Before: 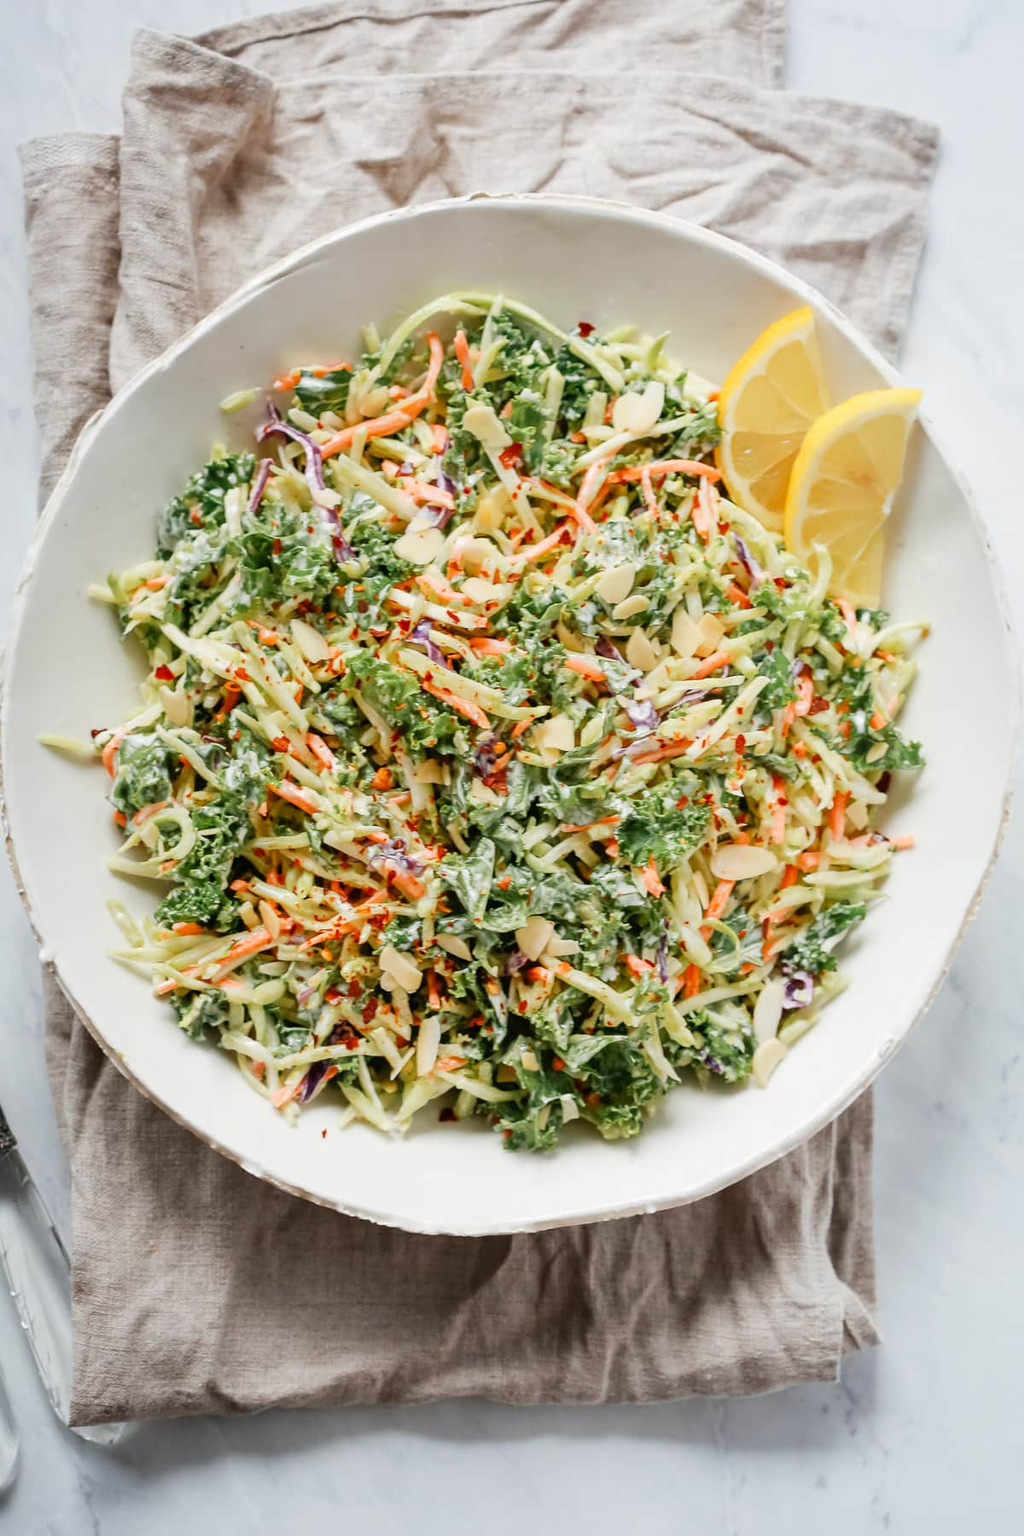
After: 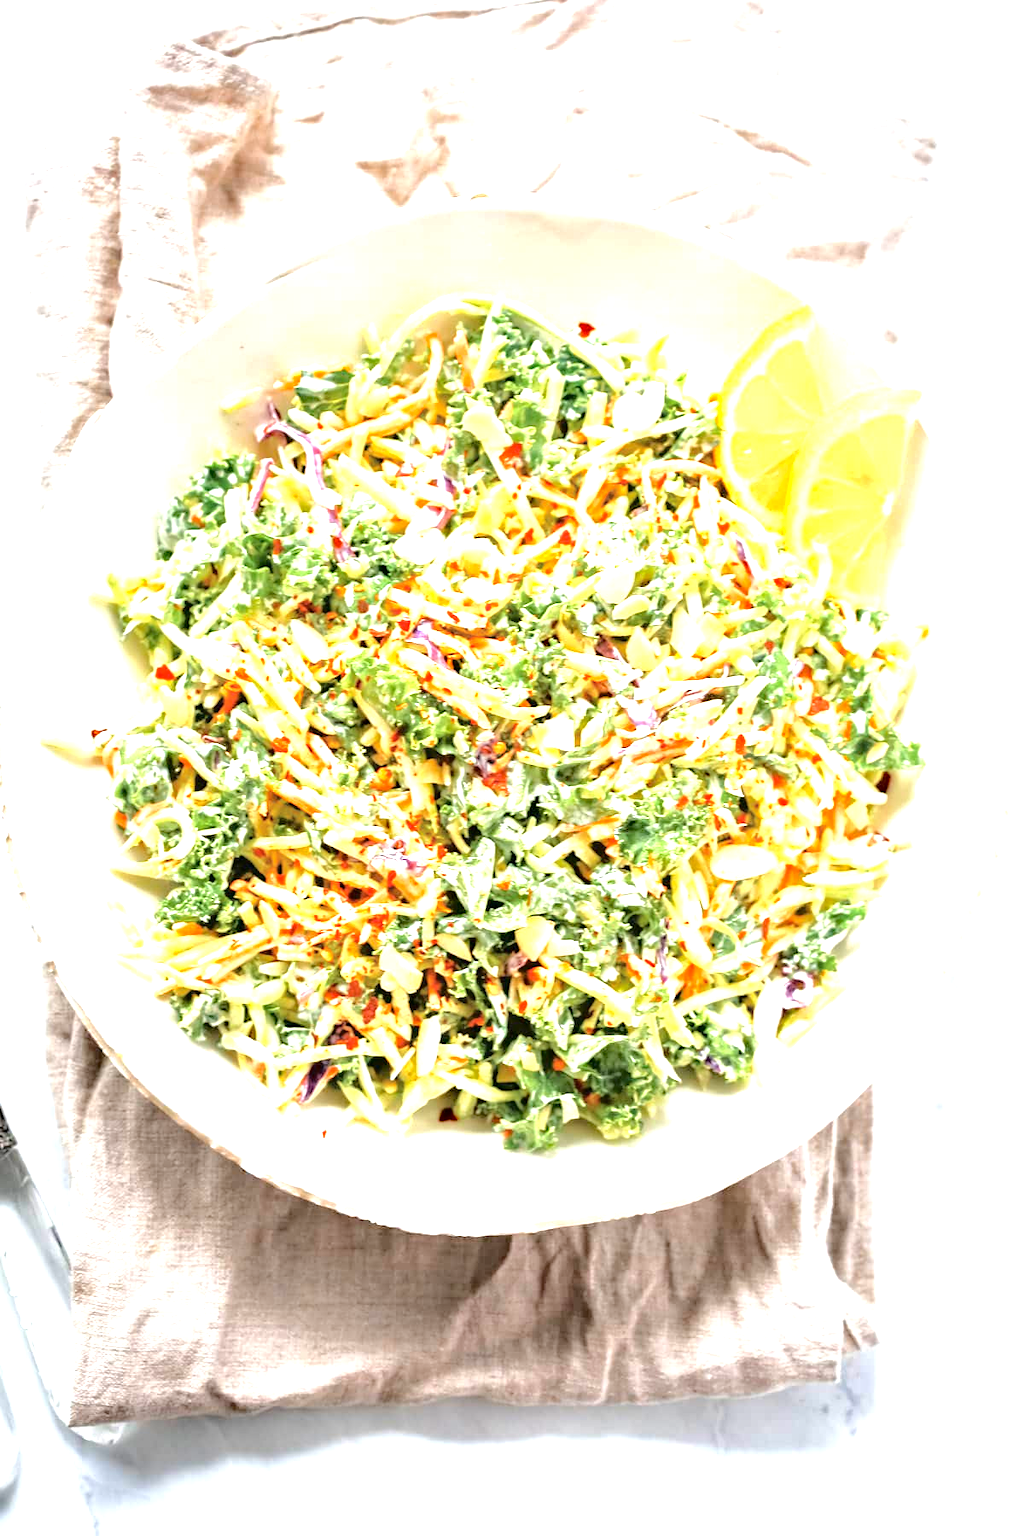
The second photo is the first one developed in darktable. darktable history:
haze removal: compatibility mode true, adaptive false
tone curve: curves: ch0 [(0, 0) (0.003, 0.021) (0.011, 0.021) (0.025, 0.021) (0.044, 0.033) (0.069, 0.053) (0.1, 0.08) (0.136, 0.114) (0.177, 0.171) (0.224, 0.246) (0.277, 0.332) (0.335, 0.424) (0.399, 0.496) (0.468, 0.561) (0.543, 0.627) (0.623, 0.685) (0.709, 0.741) (0.801, 0.813) (0.898, 0.902) (1, 1)], color space Lab, independent channels, preserve colors none
exposure: black level correction 0, exposure 1.601 EV, compensate highlight preservation false
